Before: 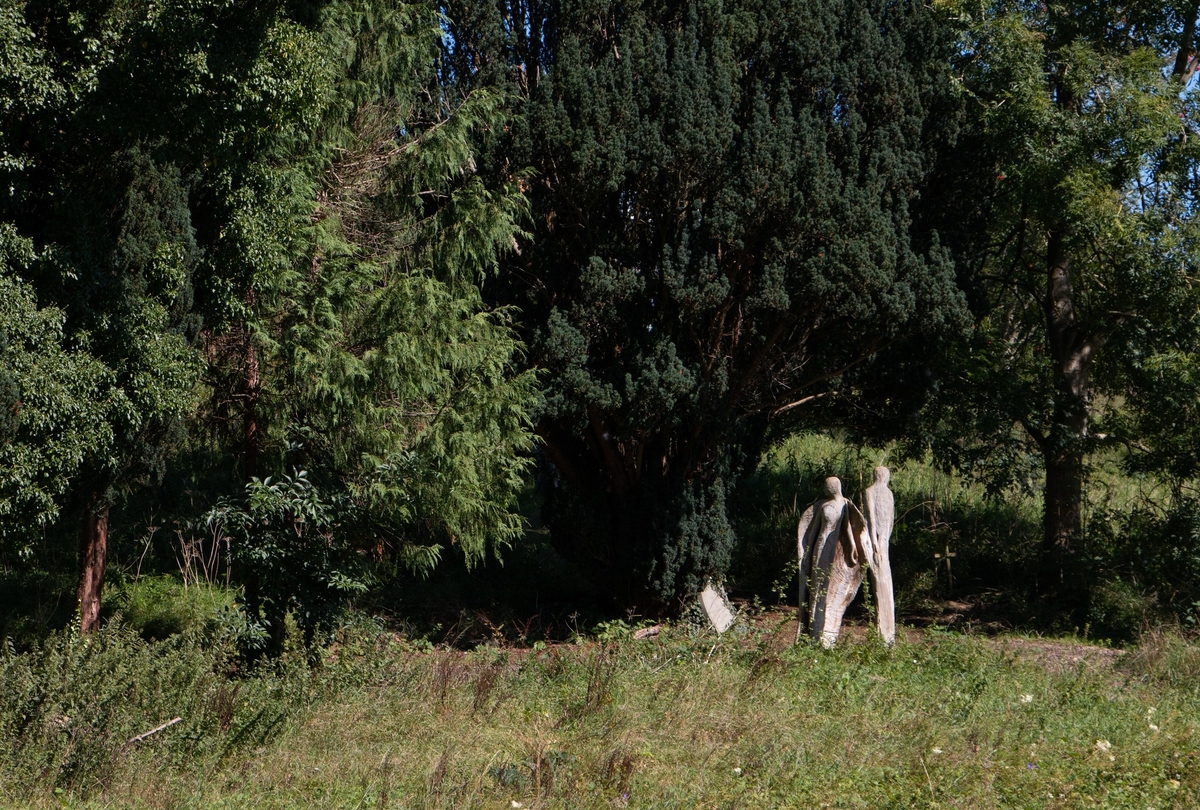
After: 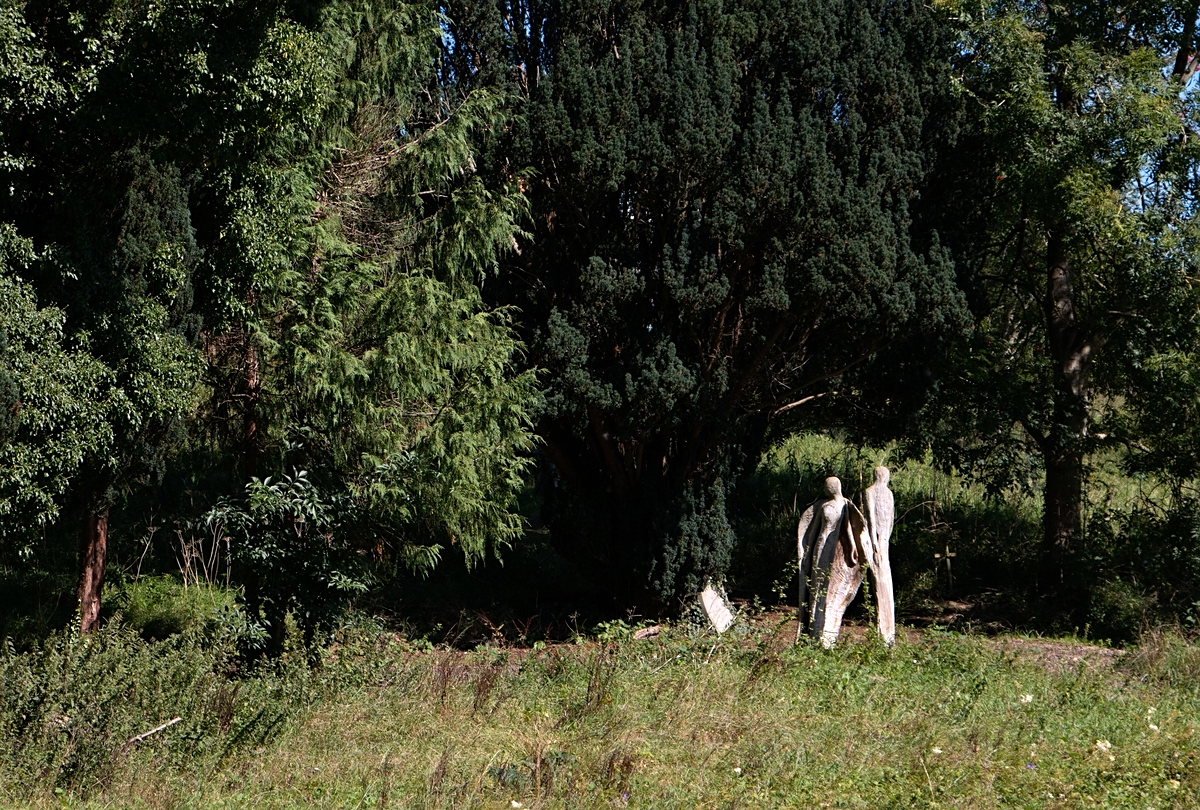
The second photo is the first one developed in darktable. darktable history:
haze removal: compatibility mode true, adaptive false
sharpen: amount 0.206
tone equalizer: -8 EV -0.408 EV, -7 EV -0.419 EV, -6 EV -0.318 EV, -5 EV -0.261 EV, -3 EV 0.208 EV, -2 EV 0.317 EV, -1 EV 0.379 EV, +0 EV 0.43 EV, mask exposure compensation -0.488 EV
